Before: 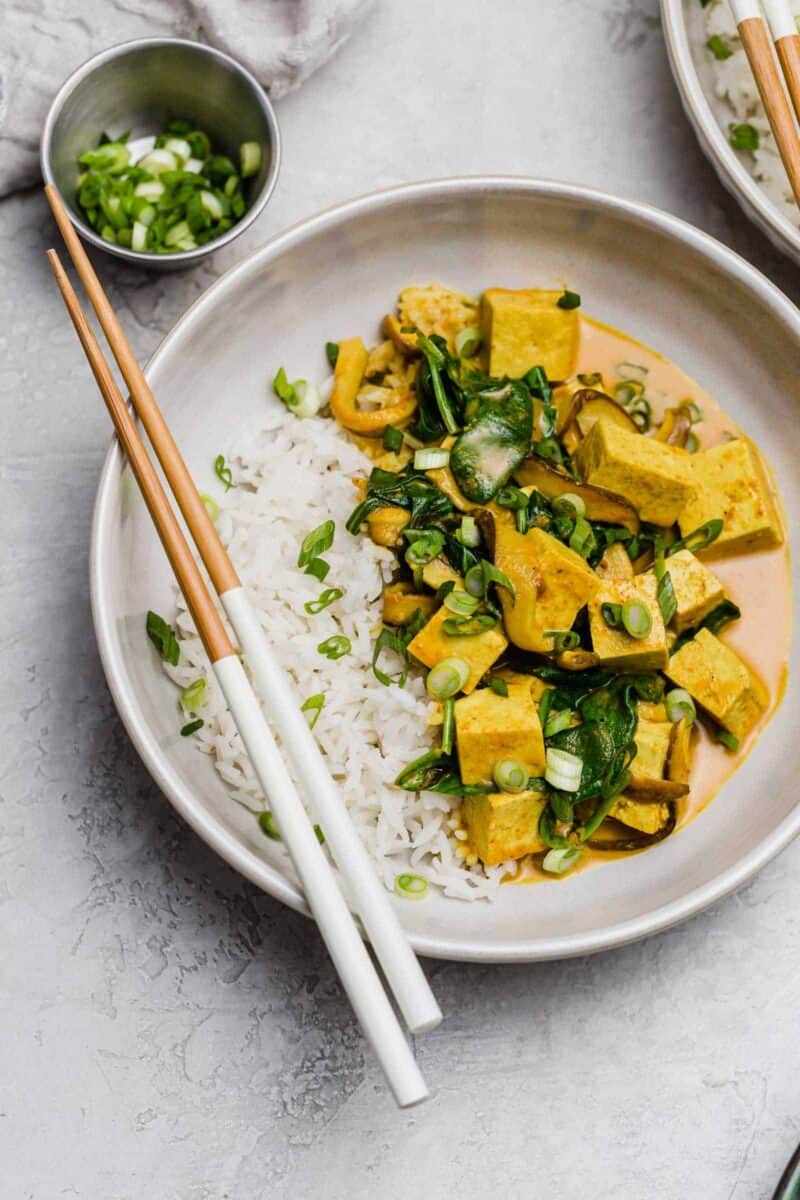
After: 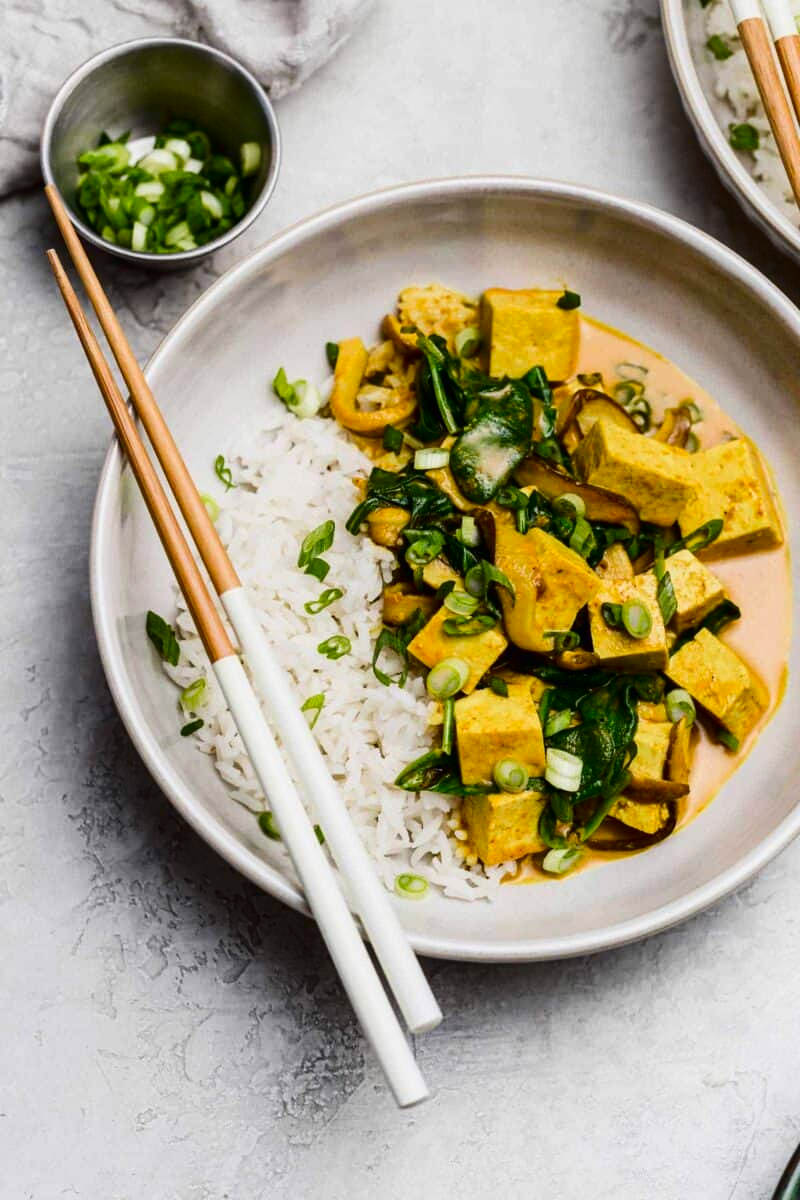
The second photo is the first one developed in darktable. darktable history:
contrast brightness saturation: contrast 0.204, brightness -0.106, saturation 0.104
contrast equalizer: octaves 7, y [[0.5, 0.488, 0.462, 0.461, 0.491, 0.5], [0.5 ×6], [0.5 ×6], [0 ×6], [0 ×6]], mix 0.525
